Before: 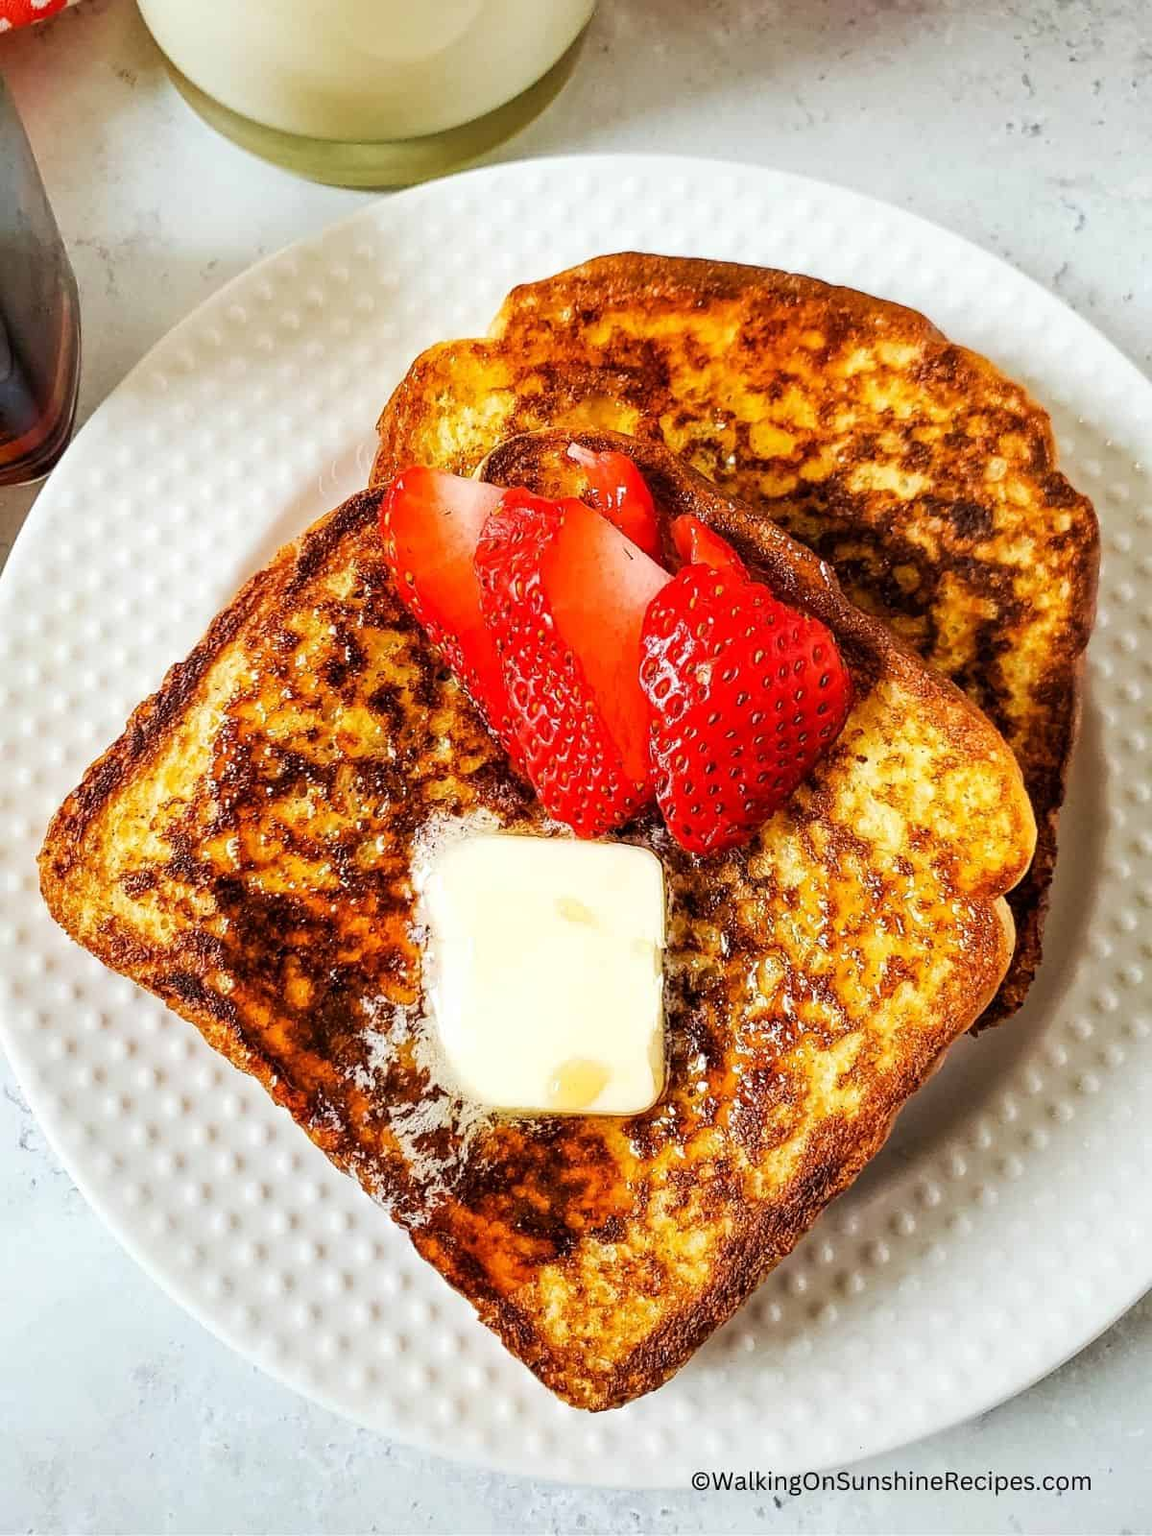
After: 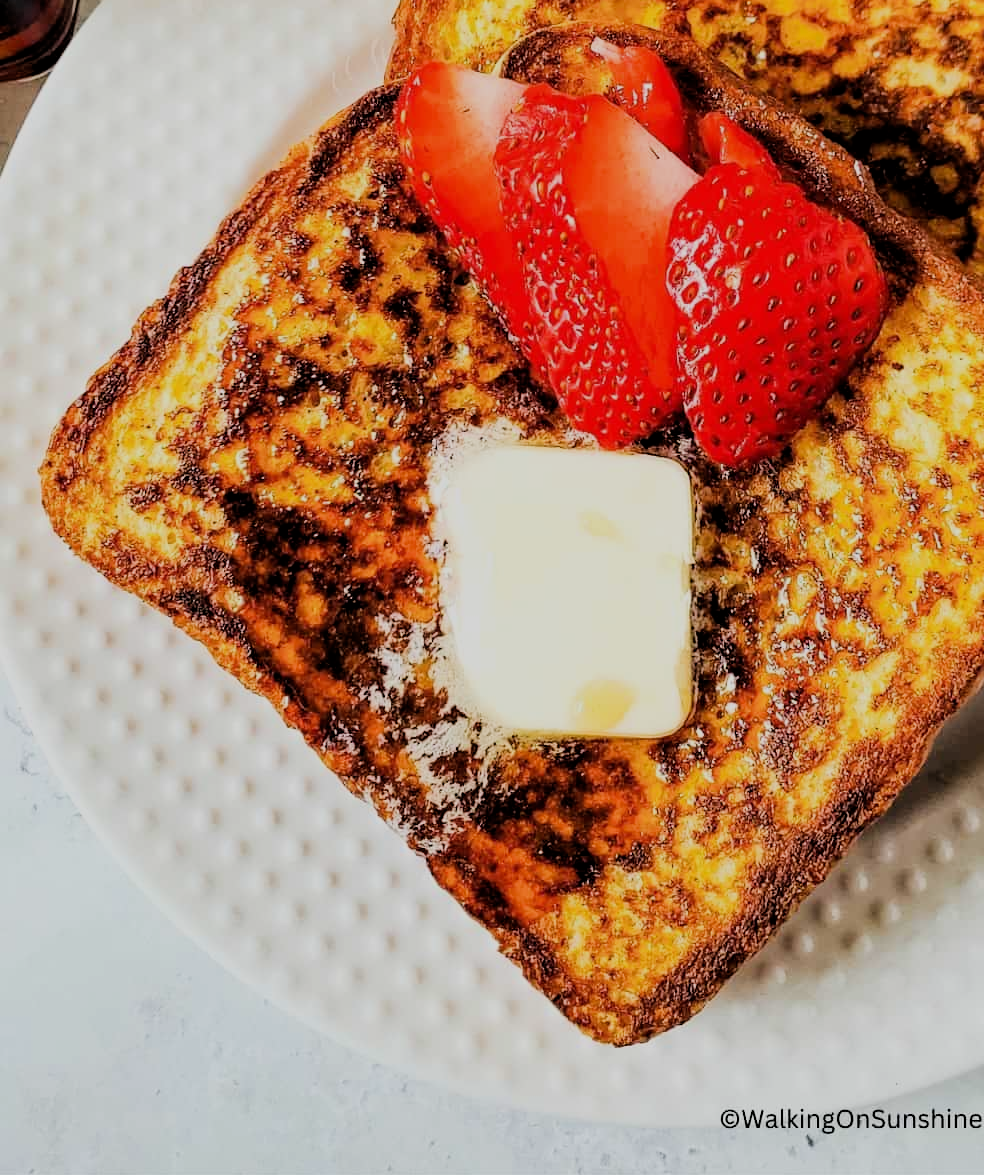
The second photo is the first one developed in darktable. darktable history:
filmic rgb: black relative exposure -4.14 EV, white relative exposure 5.1 EV, hardness 2.11, contrast 1.165
crop: top 26.531%, right 17.959%
